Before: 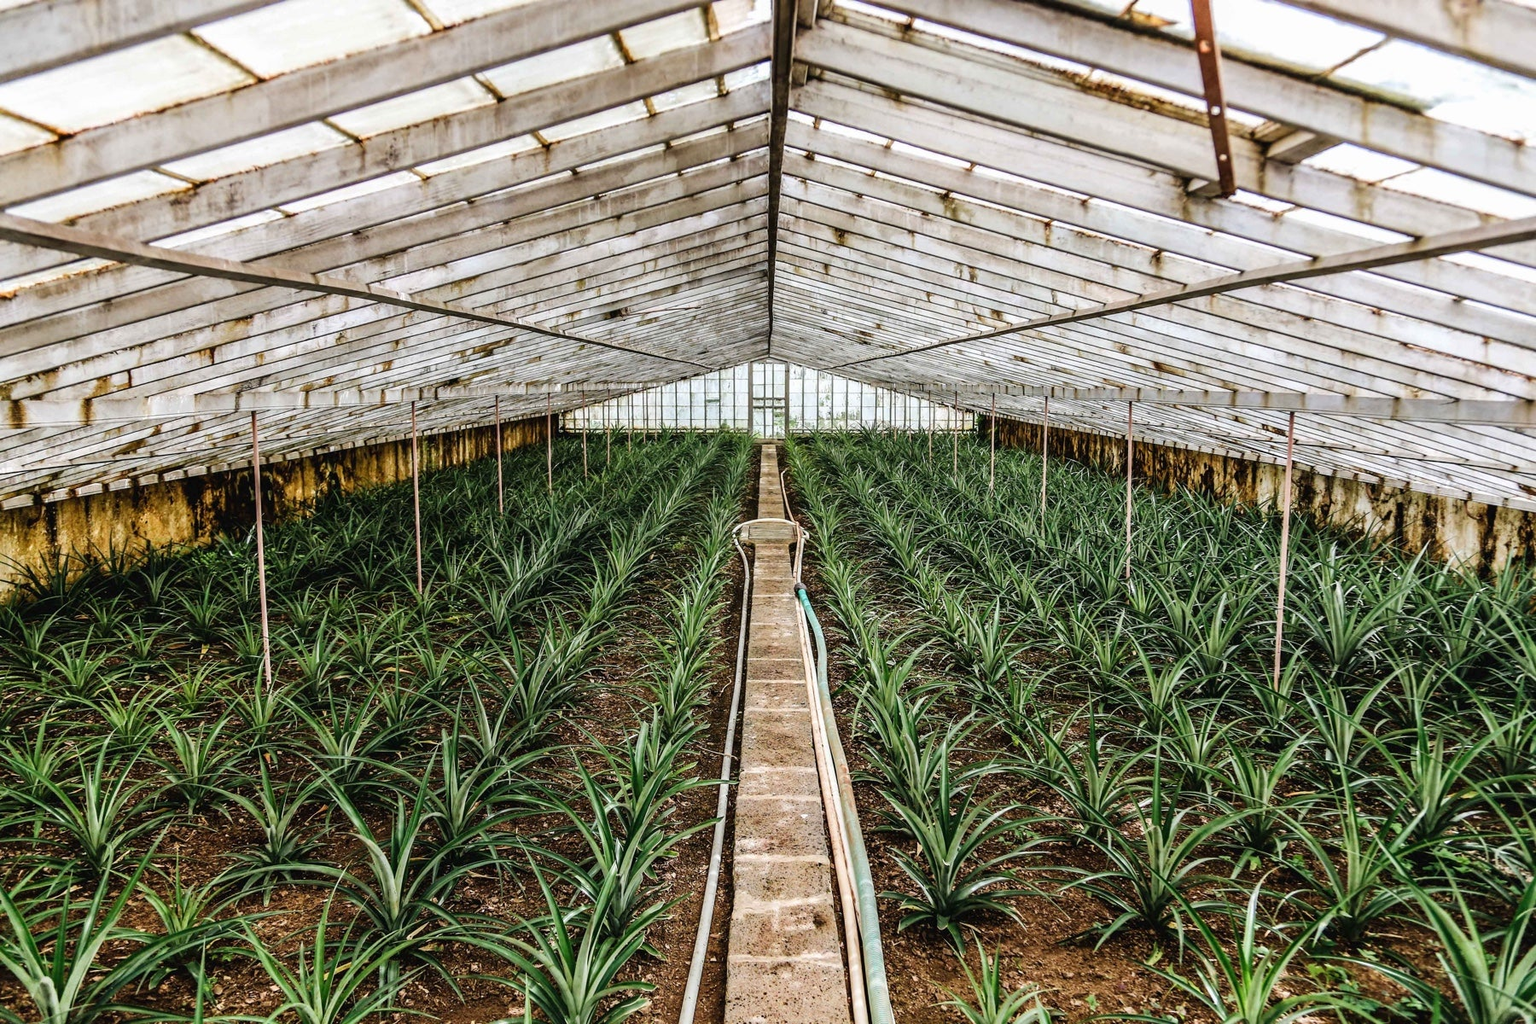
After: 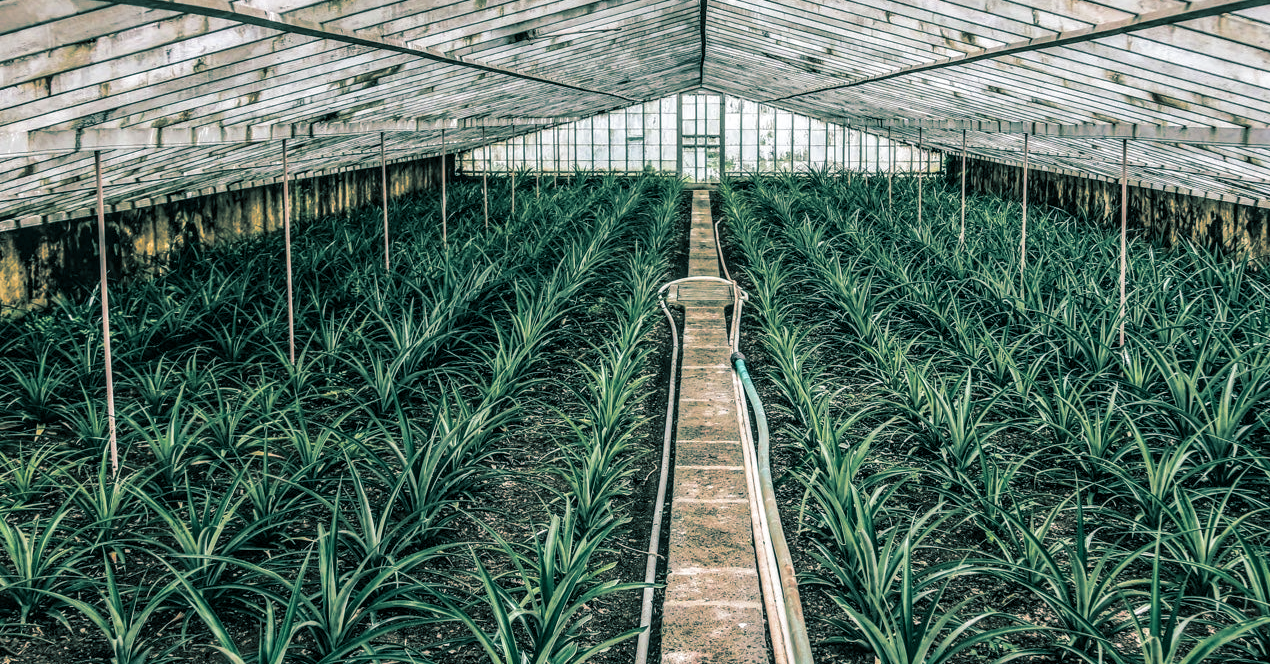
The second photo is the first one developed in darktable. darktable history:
local contrast: on, module defaults
crop: left 11.123%, top 27.61%, right 18.3%, bottom 17.034%
split-toning: shadows › hue 183.6°, shadows › saturation 0.52, highlights › hue 0°, highlights › saturation 0
